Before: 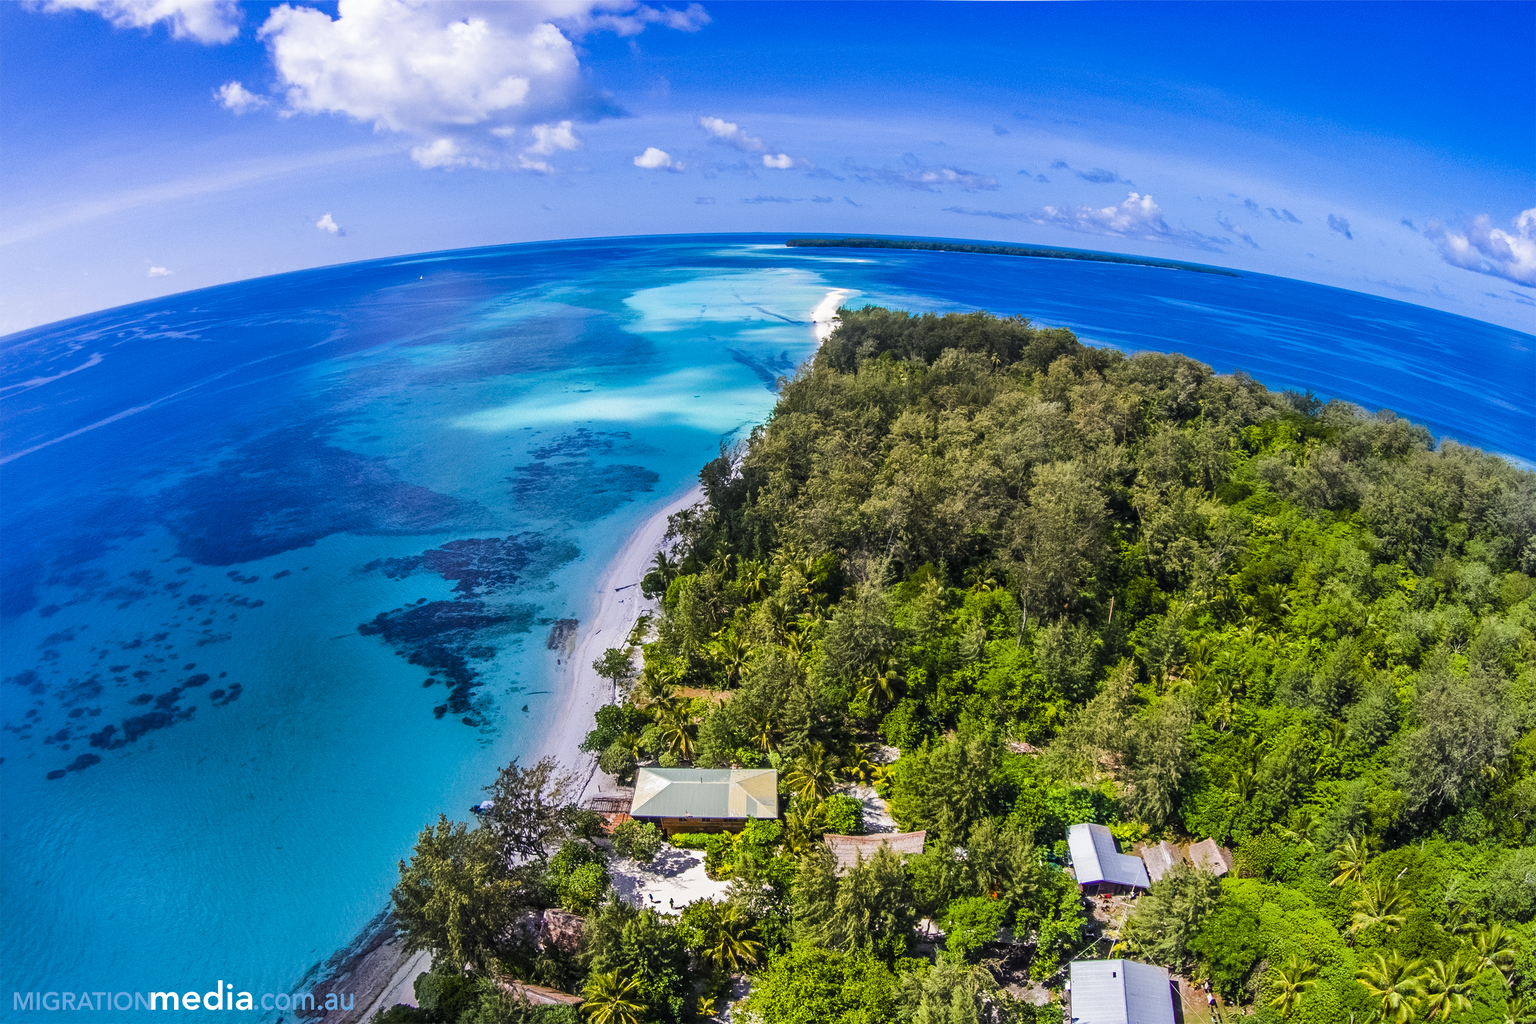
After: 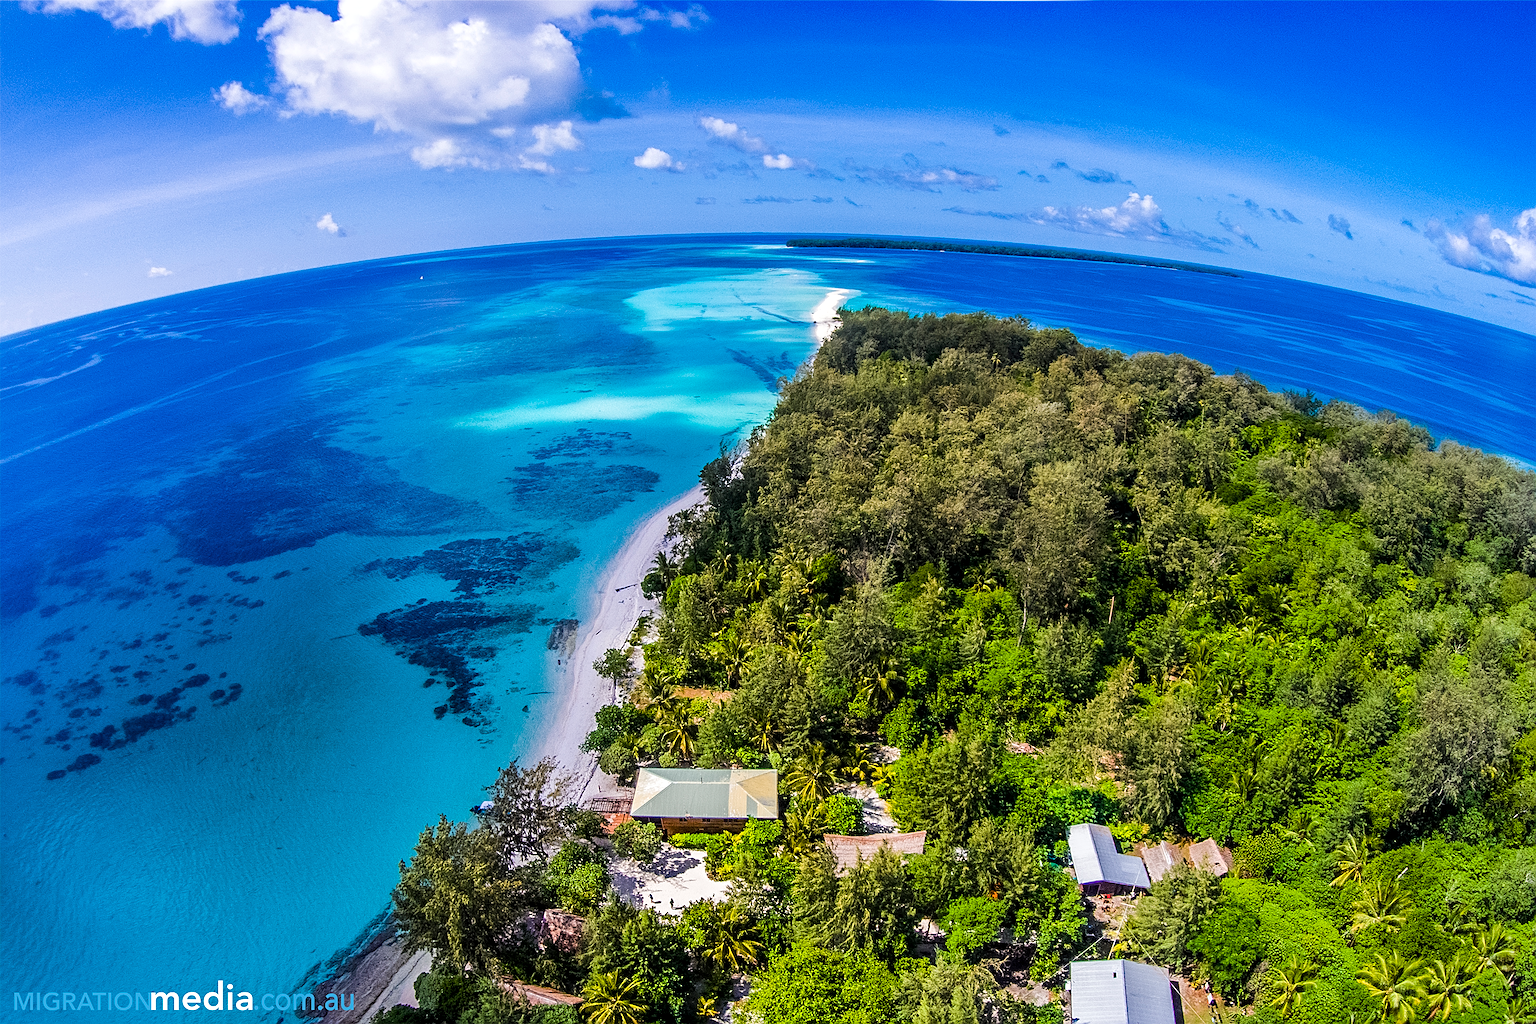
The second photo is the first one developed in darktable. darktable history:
local contrast: highlights 105%, shadows 100%, detail 120%, midtone range 0.2
sharpen: on, module defaults
